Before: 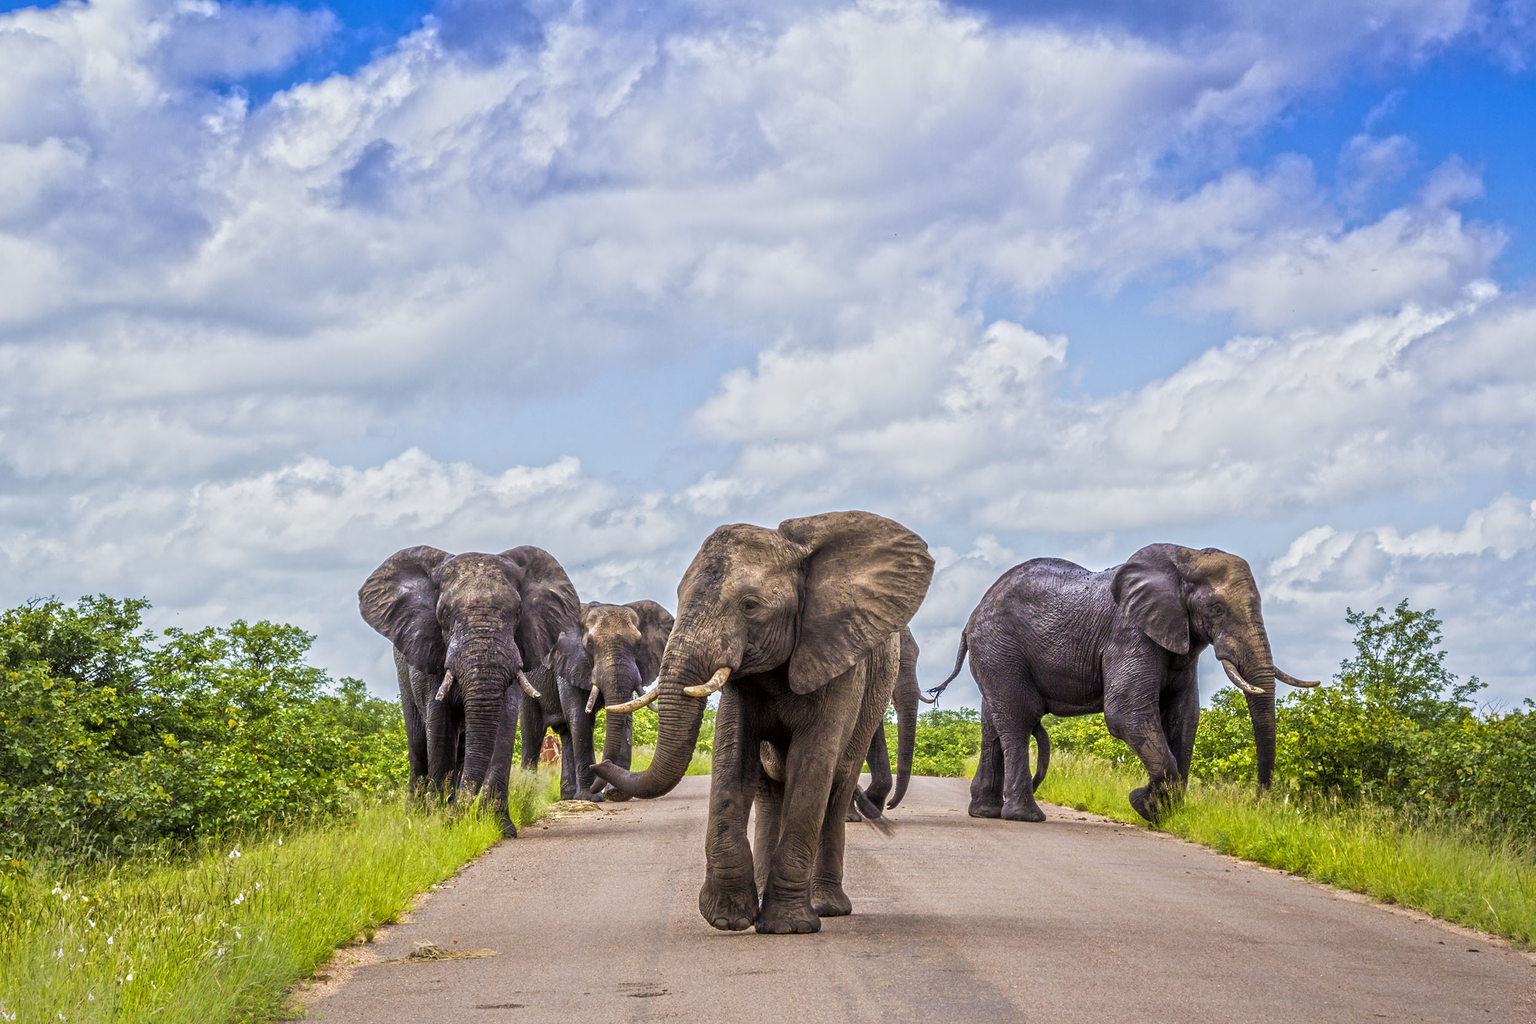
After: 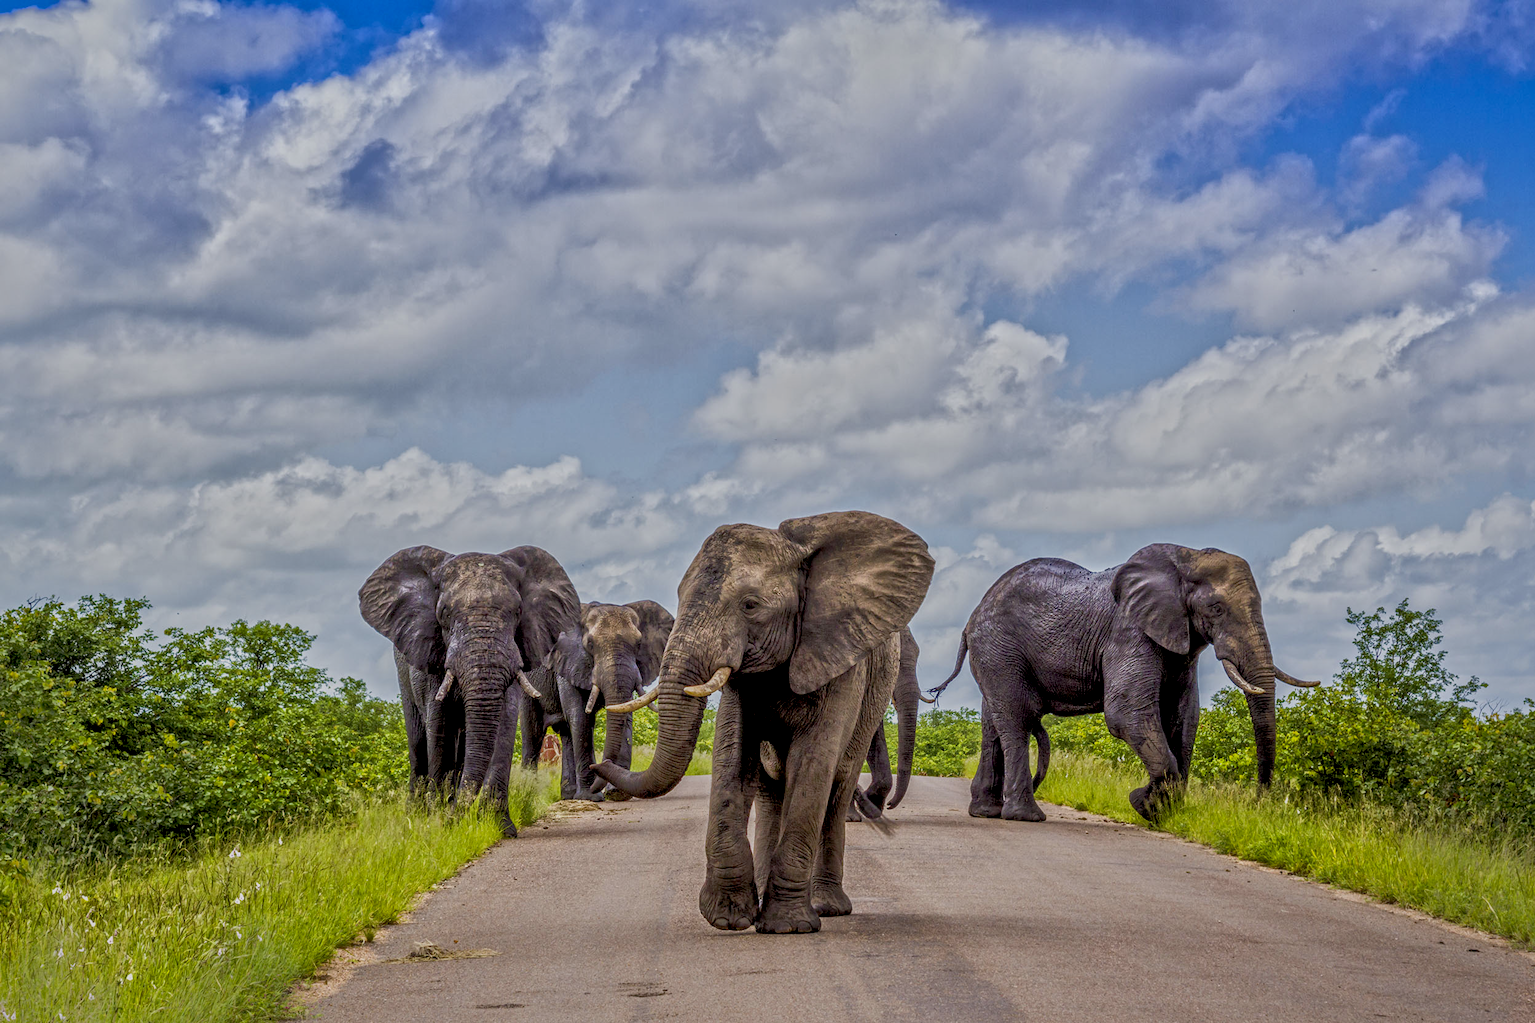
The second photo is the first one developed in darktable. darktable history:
exposure: black level correction 0.011, exposure -0.474 EV, compensate highlight preservation false
local contrast: on, module defaults
shadows and highlights: shadows 59.2, highlights -59.75
